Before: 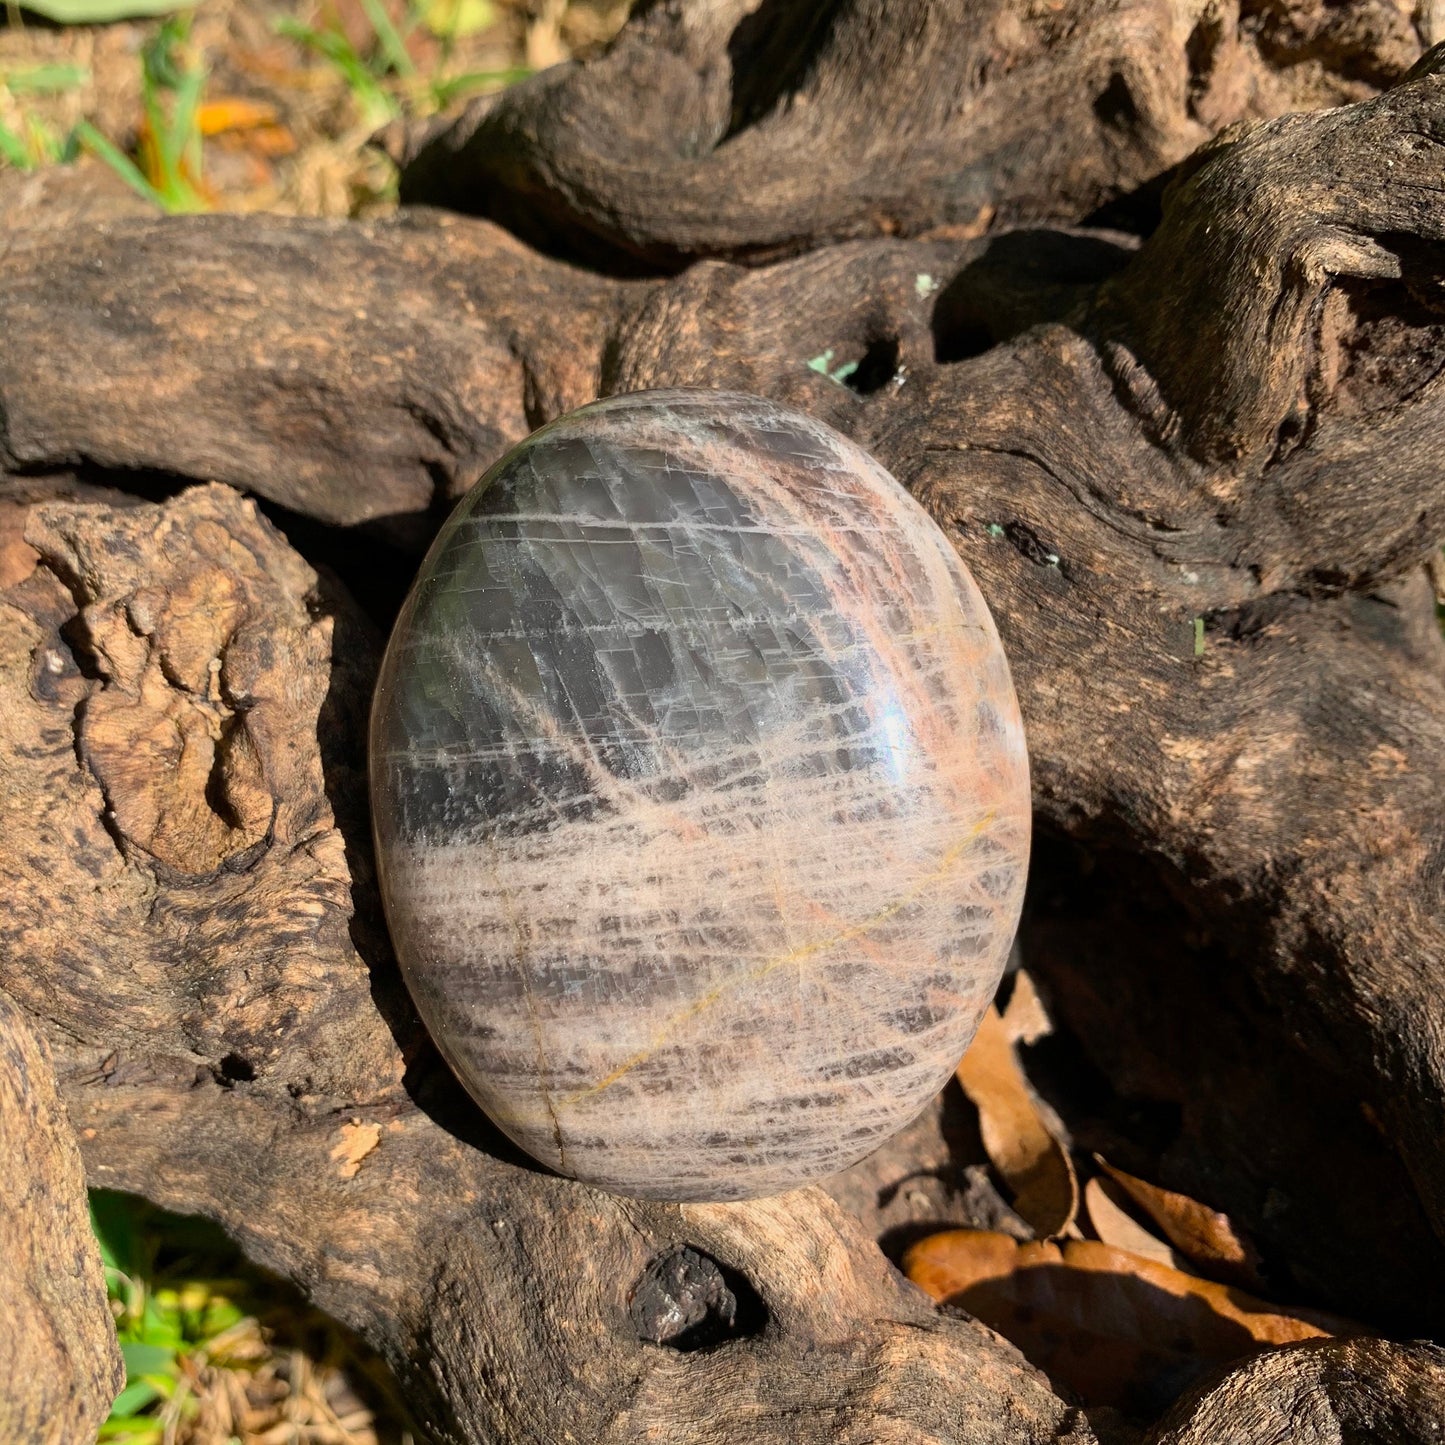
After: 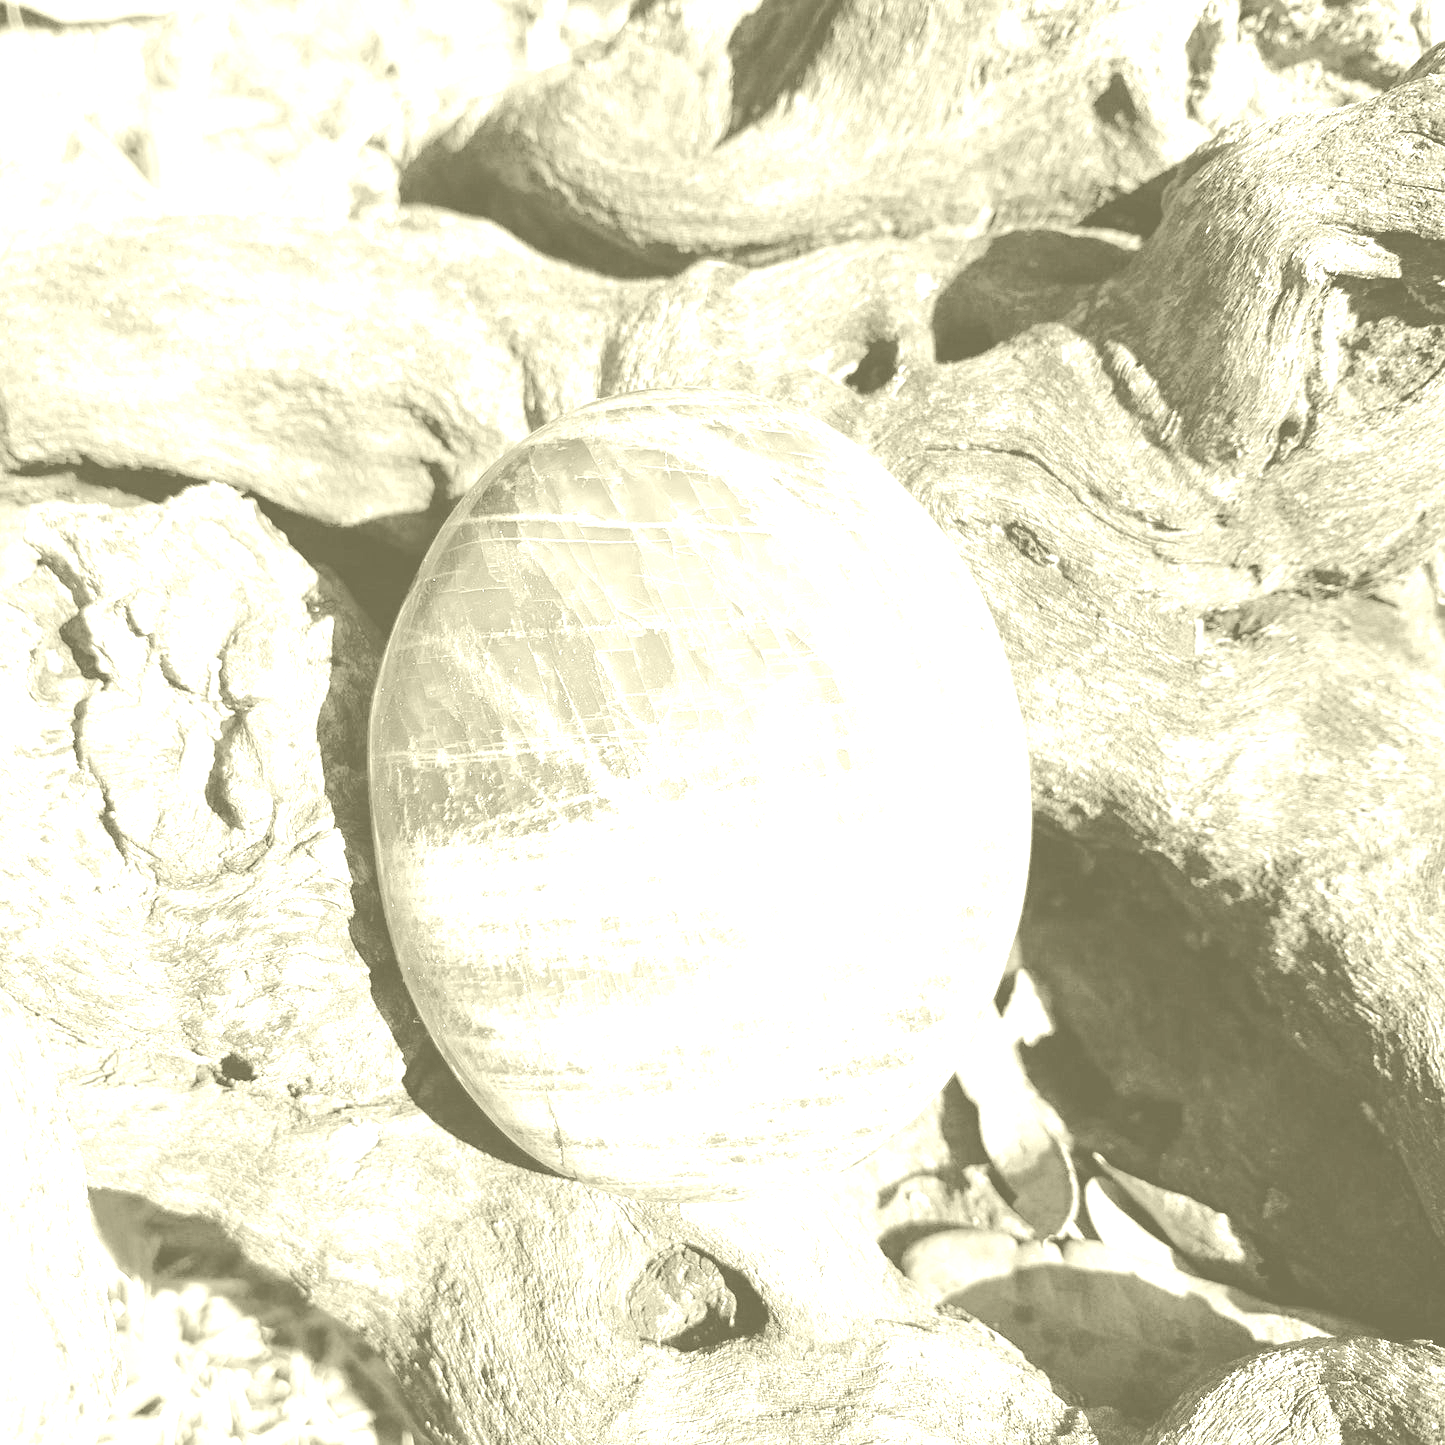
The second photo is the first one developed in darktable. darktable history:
exposure: black level correction 0.005, exposure 2.084 EV, compensate highlight preservation false
sharpen: amount 0.2
colorize: hue 43.2°, saturation 40%, version 1
